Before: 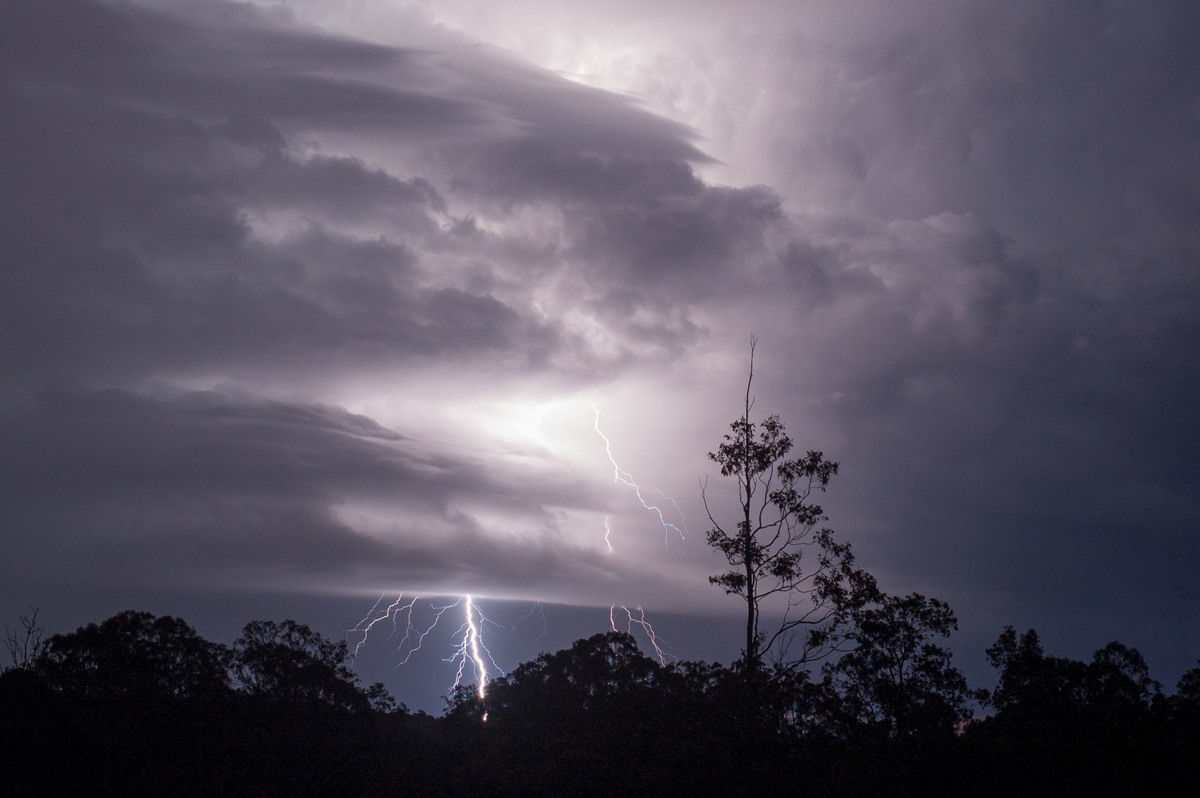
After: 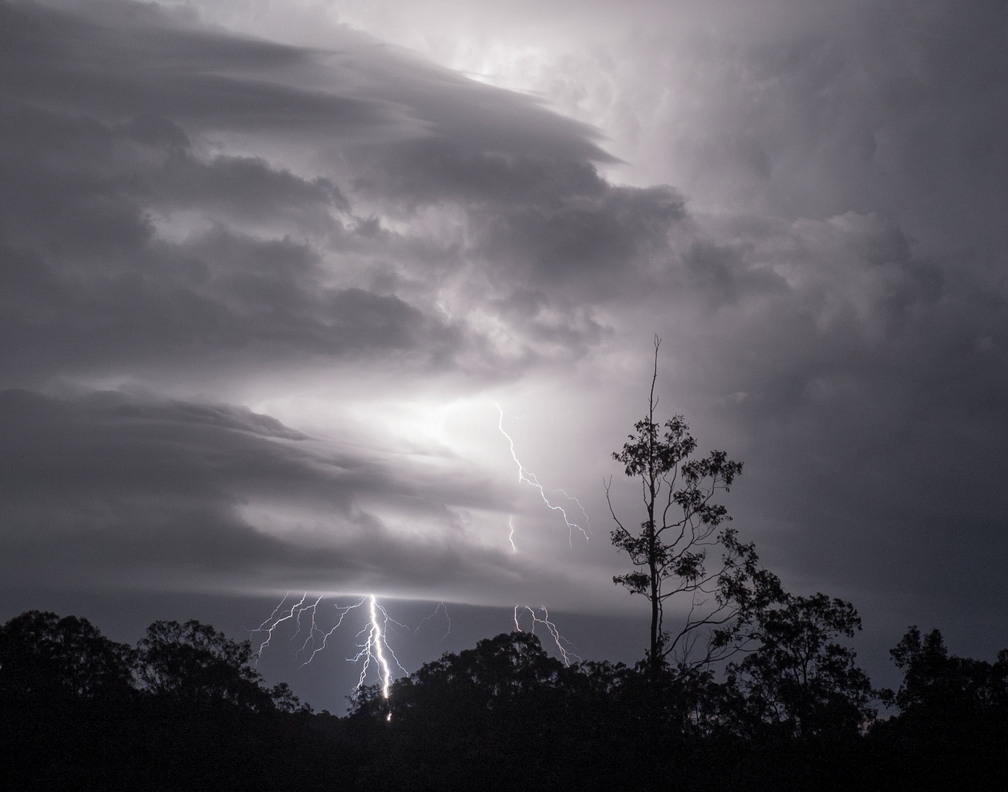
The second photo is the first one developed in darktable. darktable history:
color correction: saturation 0.5
crop: left 8.026%, right 7.374%
